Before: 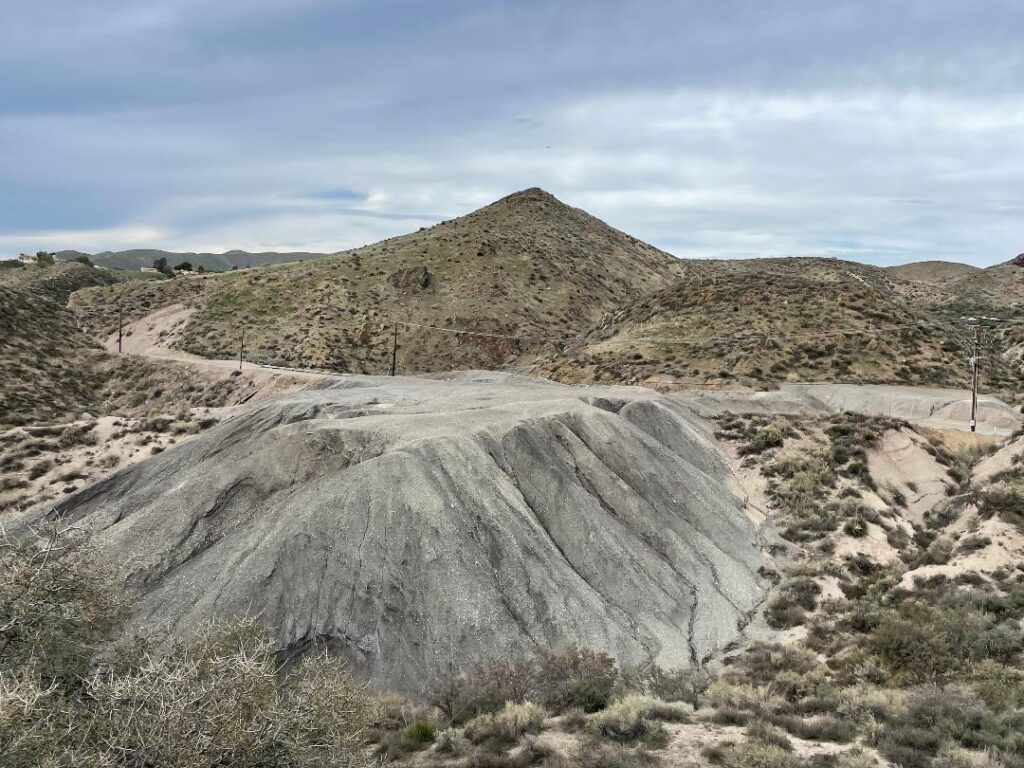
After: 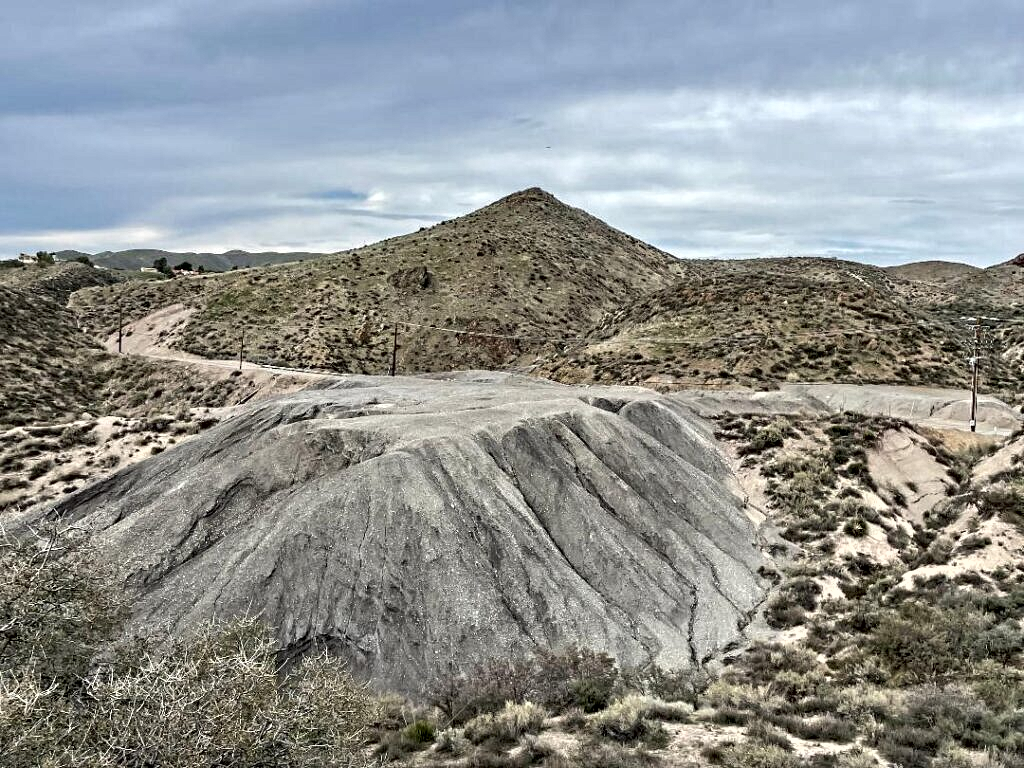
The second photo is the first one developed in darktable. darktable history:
shadows and highlights: radius 125.46, shadows 21.19, highlights -21.19, low approximation 0.01
contrast equalizer: octaves 7, y [[0.5, 0.542, 0.583, 0.625, 0.667, 0.708], [0.5 ×6], [0.5 ×6], [0 ×6], [0 ×6]]
